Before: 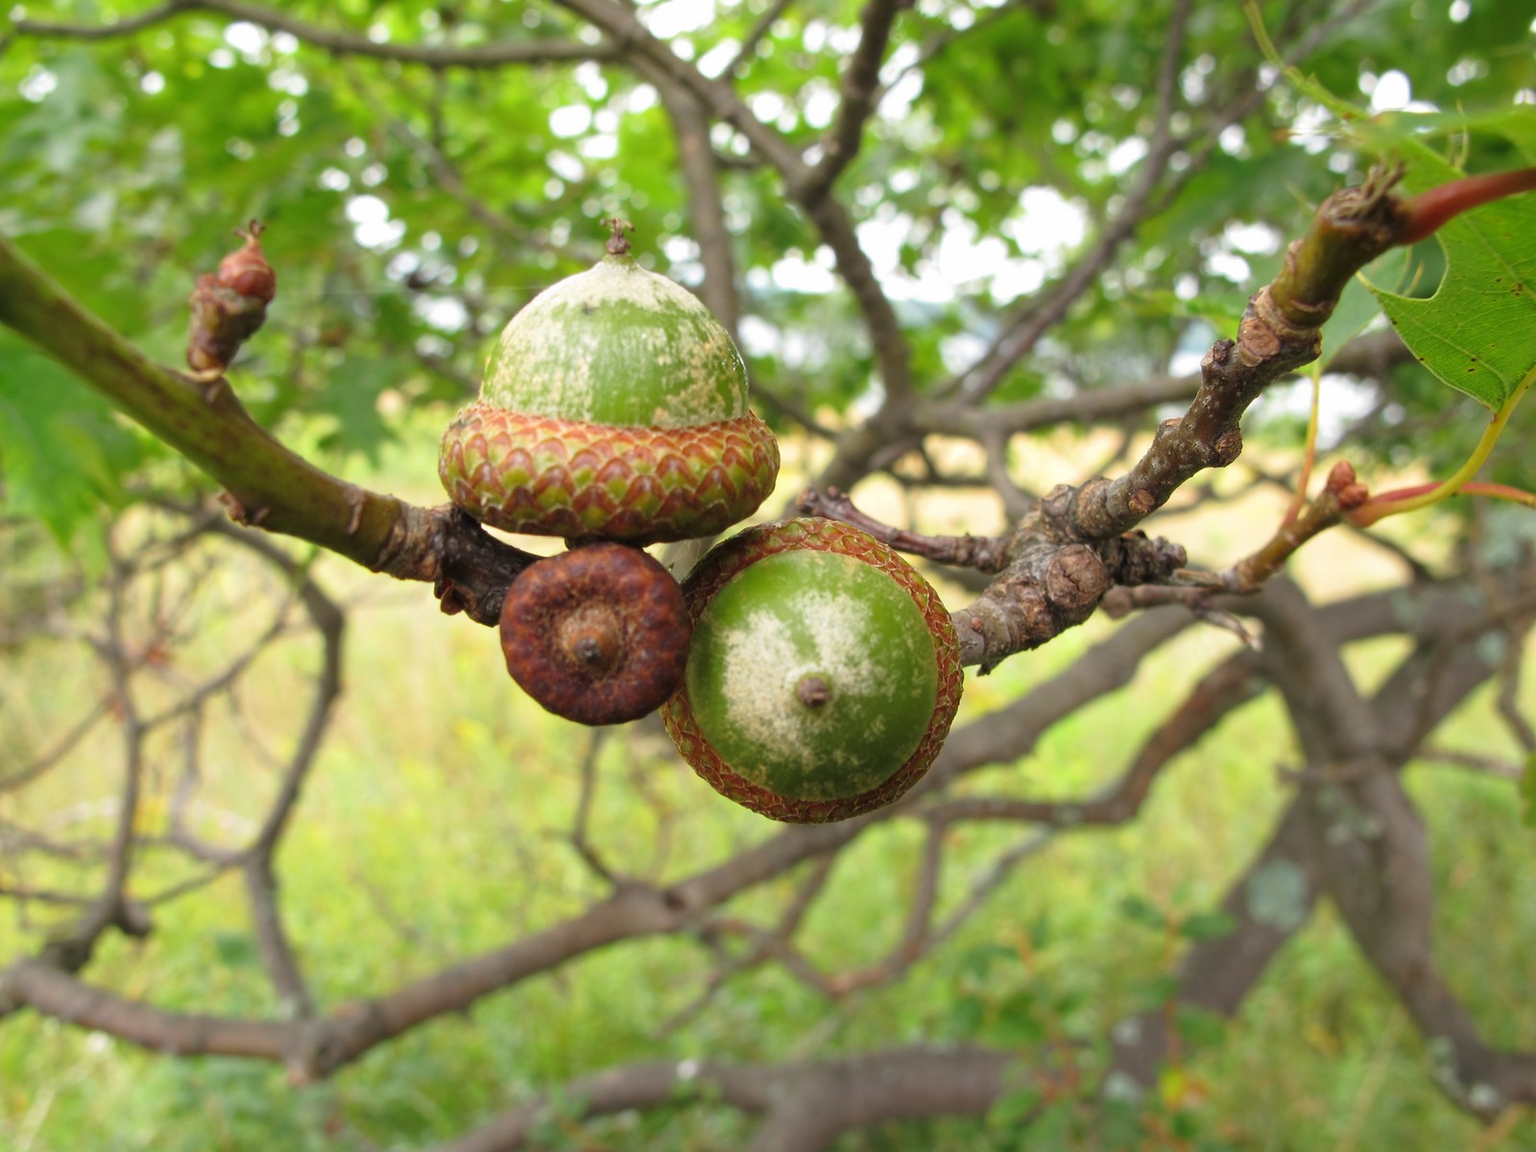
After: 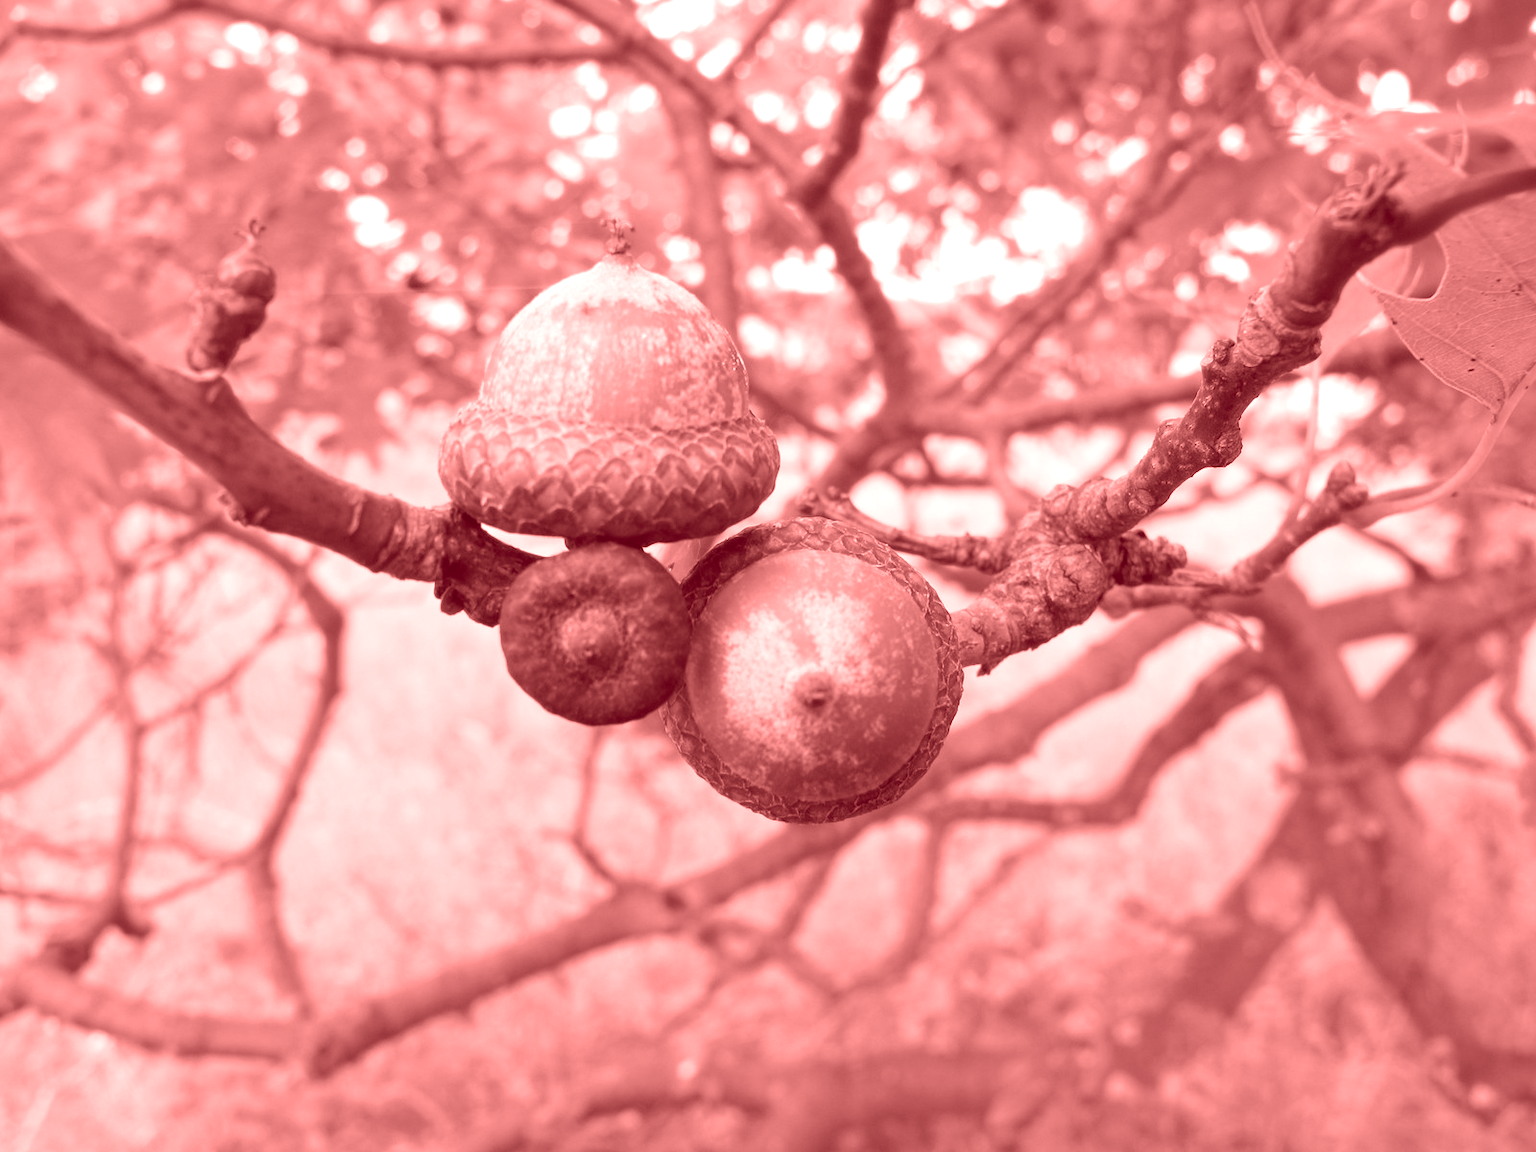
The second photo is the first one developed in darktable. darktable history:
colorize: saturation 60%, source mix 100%
white balance: red 0.766, blue 1.537
